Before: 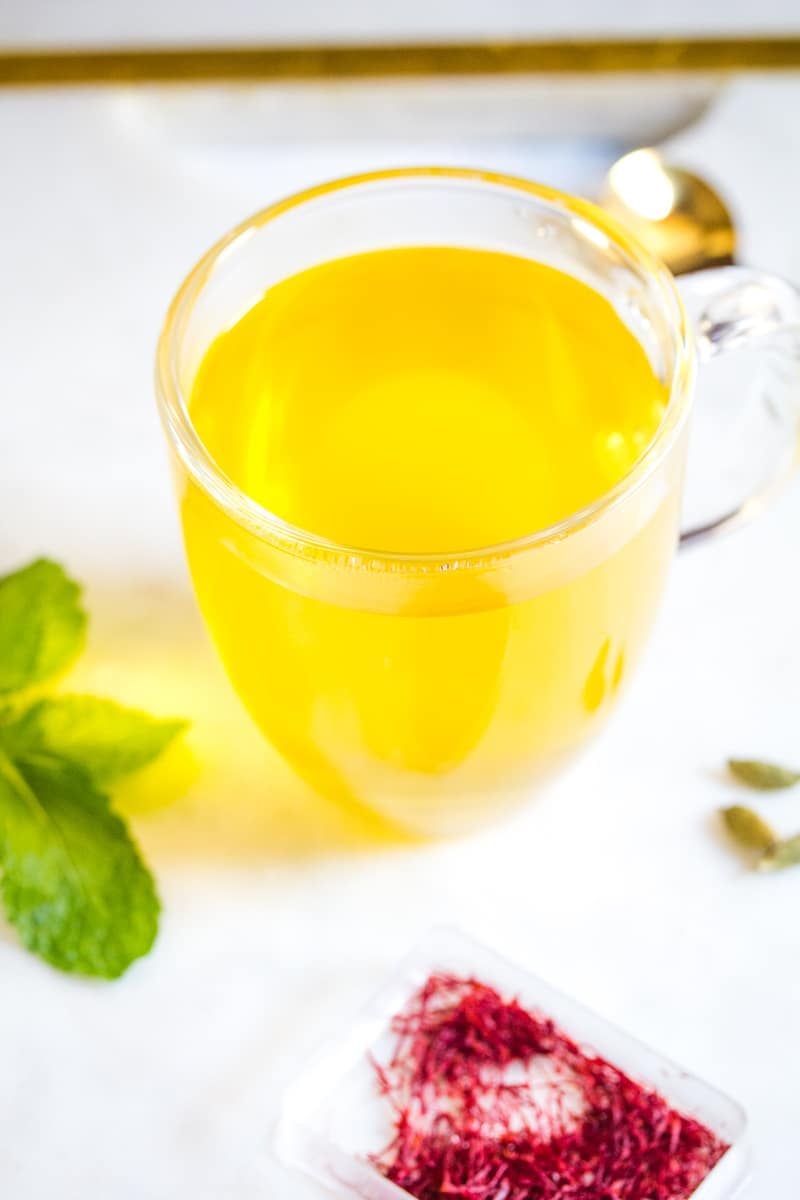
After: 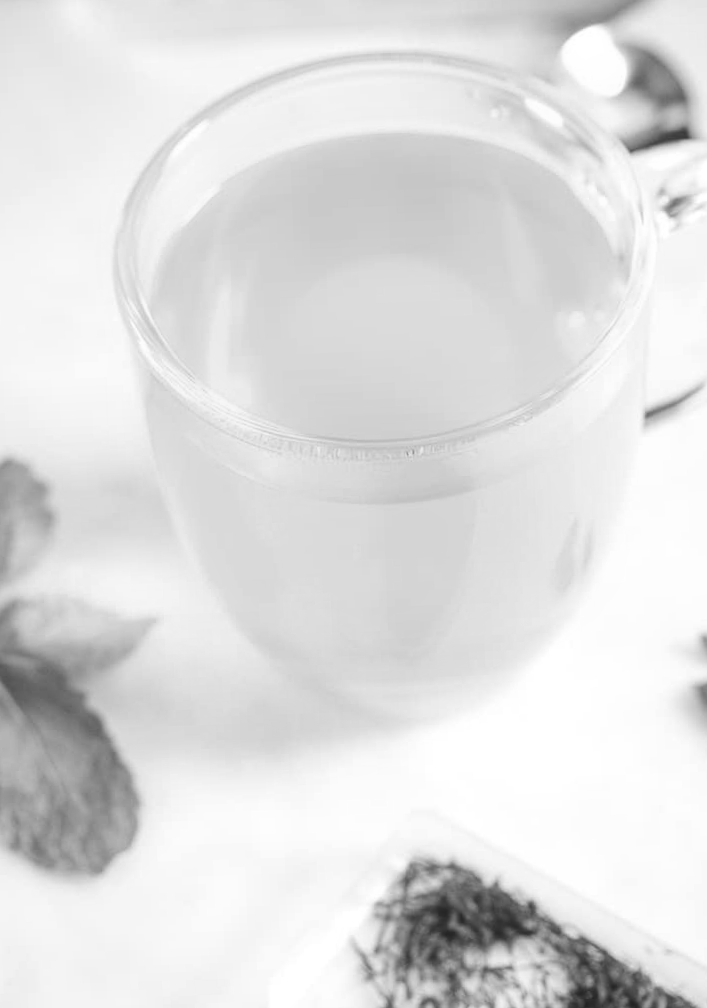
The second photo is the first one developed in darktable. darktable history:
monochrome: on, module defaults
color correction: highlights a* -0.182, highlights b* -0.124
crop: left 3.305%, top 6.436%, right 6.389%, bottom 3.258%
rotate and perspective: rotation -2.12°, lens shift (vertical) 0.009, lens shift (horizontal) -0.008, automatic cropping original format, crop left 0.036, crop right 0.964, crop top 0.05, crop bottom 0.959
